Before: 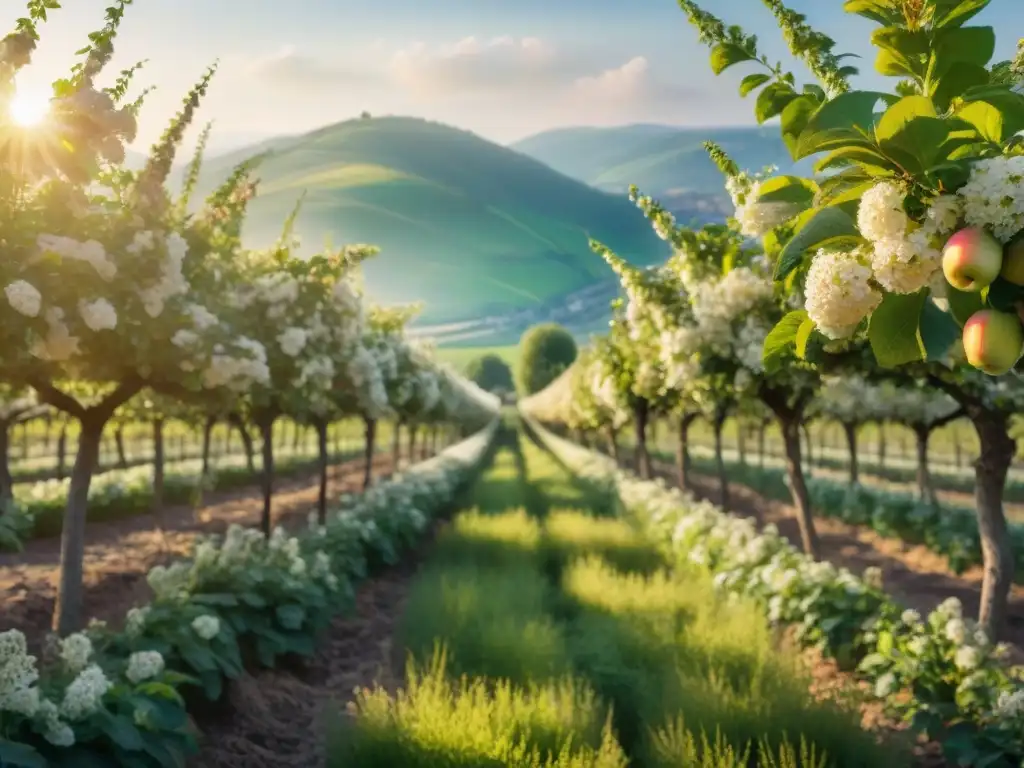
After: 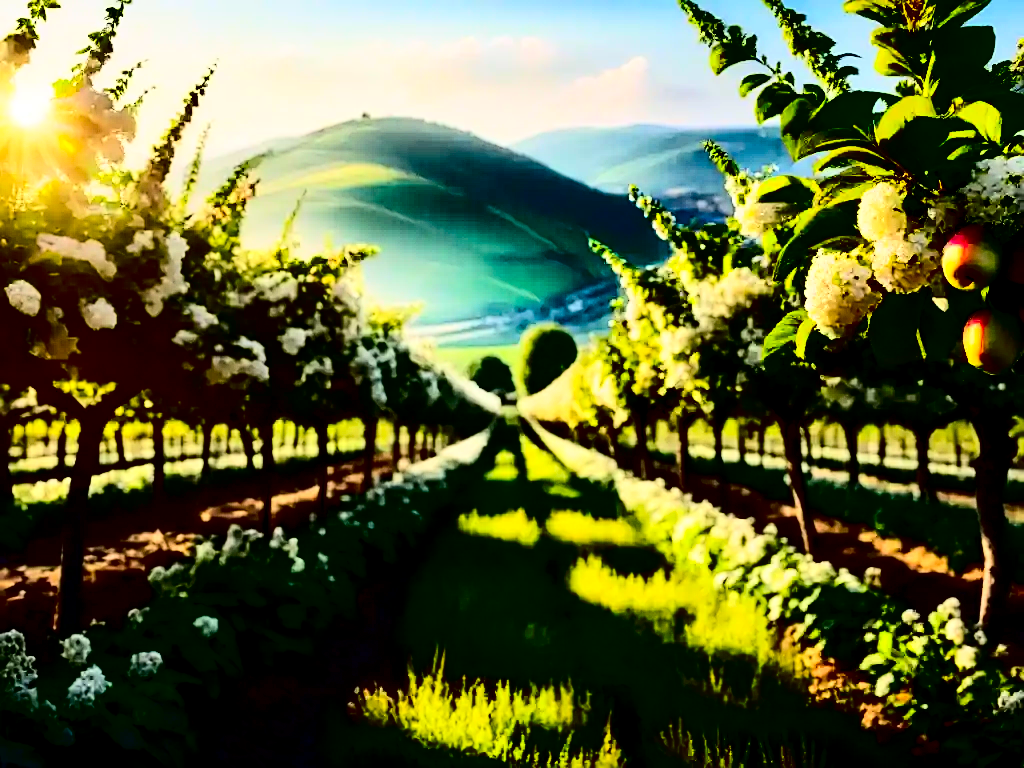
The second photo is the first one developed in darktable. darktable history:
sharpen: on, module defaults
local contrast: highlights 104%, shadows 100%, detail 119%, midtone range 0.2
contrast brightness saturation: contrast 0.773, brightness -0.984, saturation 0.981
filmic rgb: middle gray luminance 10.16%, black relative exposure -8.65 EV, white relative exposure 3.29 EV, target black luminance 0%, hardness 5.2, latitude 44.65%, contrast 1.312, highlights saturation mix 6.4%, shadows ↔ highlights balance 25.12%
